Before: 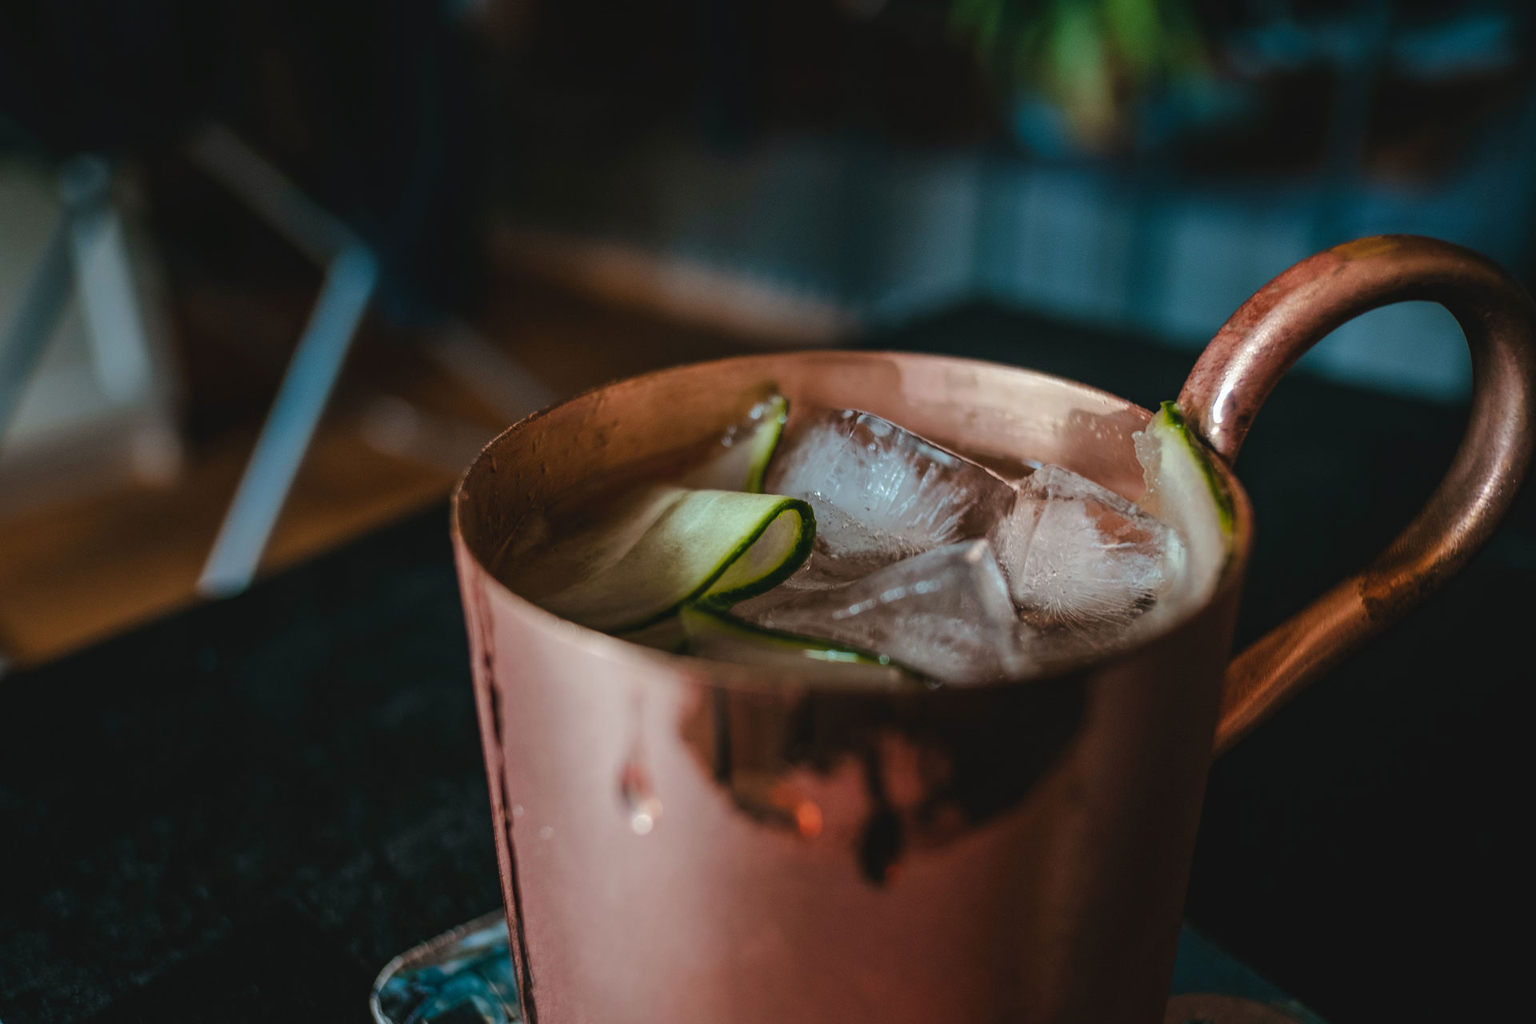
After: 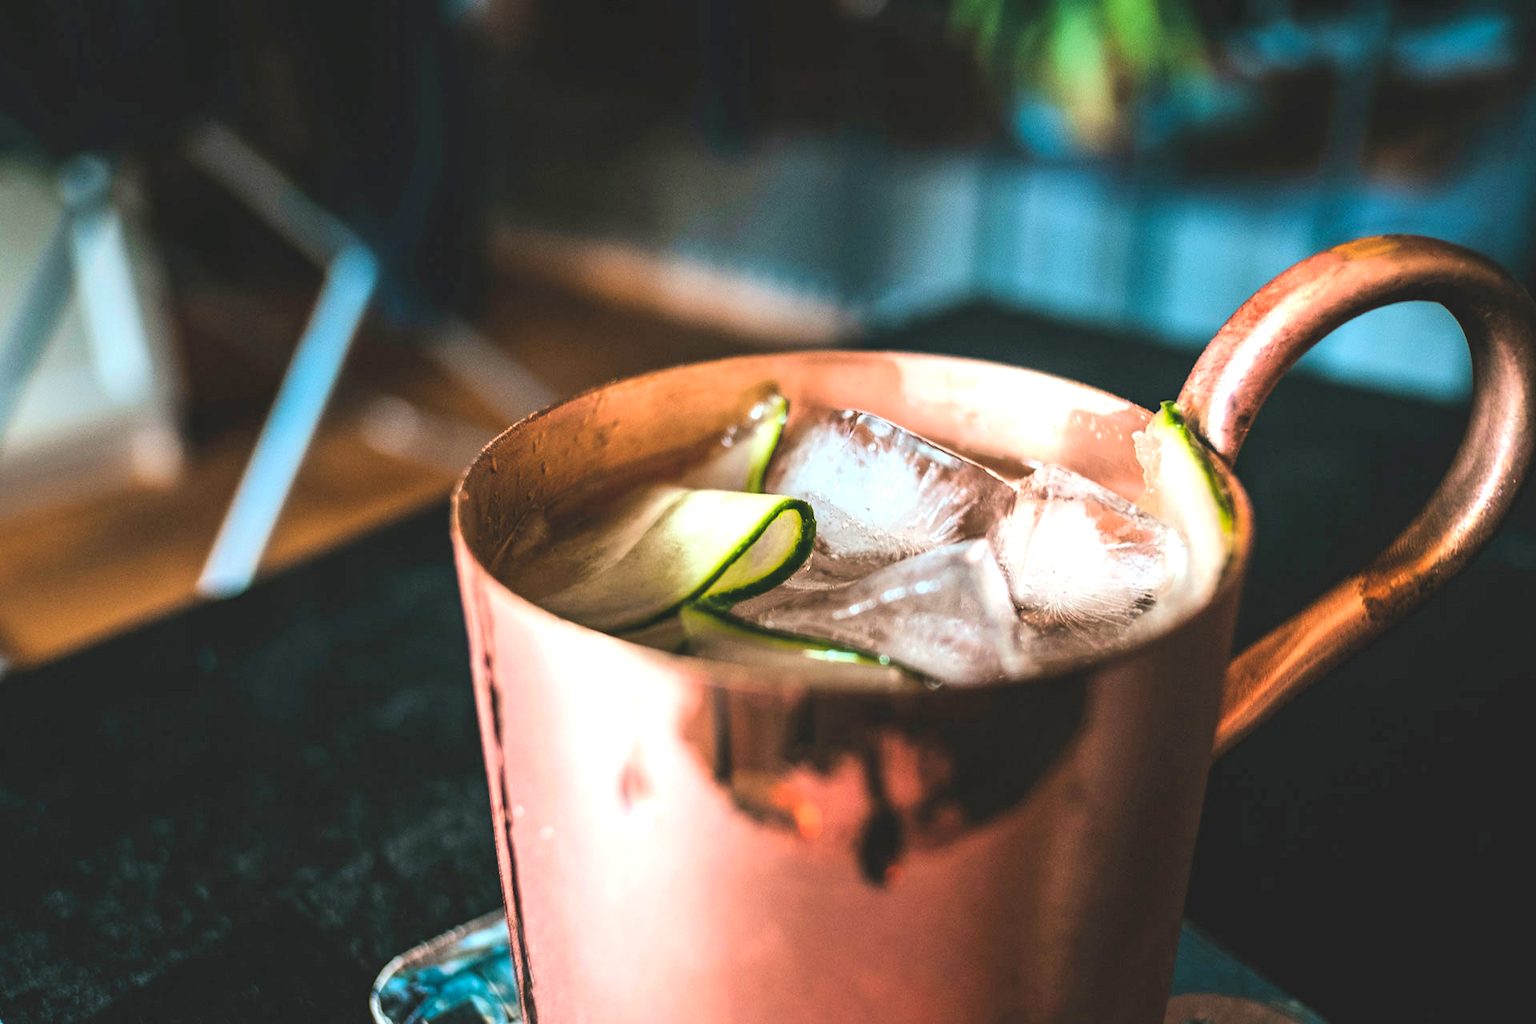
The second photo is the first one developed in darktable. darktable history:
tone curve: curves: ch0 [(0, 0.018) (0.061, 0.041) (0.205, 0.191) (0.289, 0.292) (0.39, 0.424) (0.493, 0.551) (0.666, 0.743) (0.795, 0.841) (1, 0.998)]; ch1 [(0, 0) (0.385, 0.343) (0.439, 0.415) (0.494, 0.498) (0.501, 0.501) (0.51, 0.509) (0.548, 0.563) (0.586, 0.61) (0.684, 0.658) (0.783, 0.804) (1, 1)]; ch2 [(0, 0) (0.304, 0.31) (0.403, 0.399) (0.441, 0.428) (0.47, 0.469) (0.498, 0.496) (0.524, 0.538) (0.566, 0.579) (0.648, 0.665) (0.697, 0.699) (1, 1)], color space Lab, linked channels, preserve colors none
exposure: black level correction 0, exposure 1.676 EV, compensate highlight preservation false
